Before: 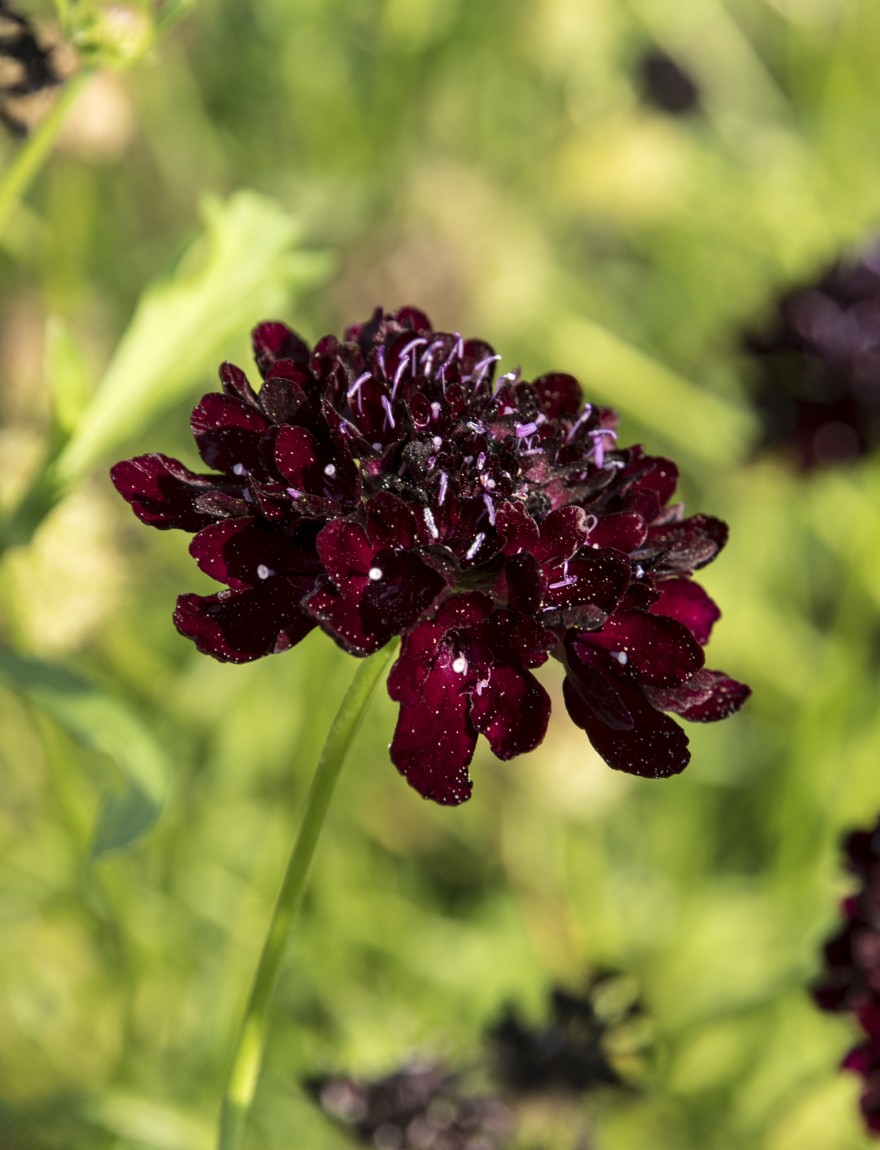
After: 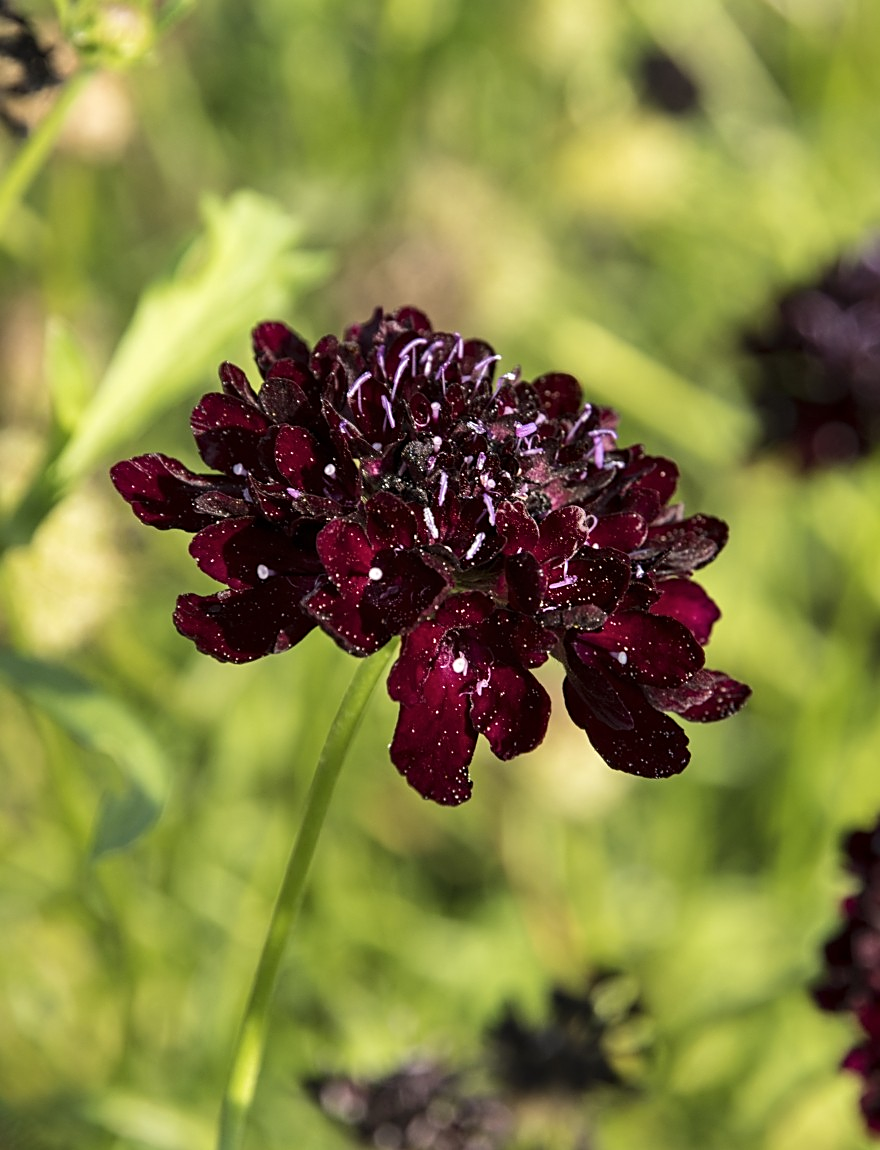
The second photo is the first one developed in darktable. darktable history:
shadows and highlights: shadows 49, highlights -41, soften with gaussian
sharpen: on, module defaults
